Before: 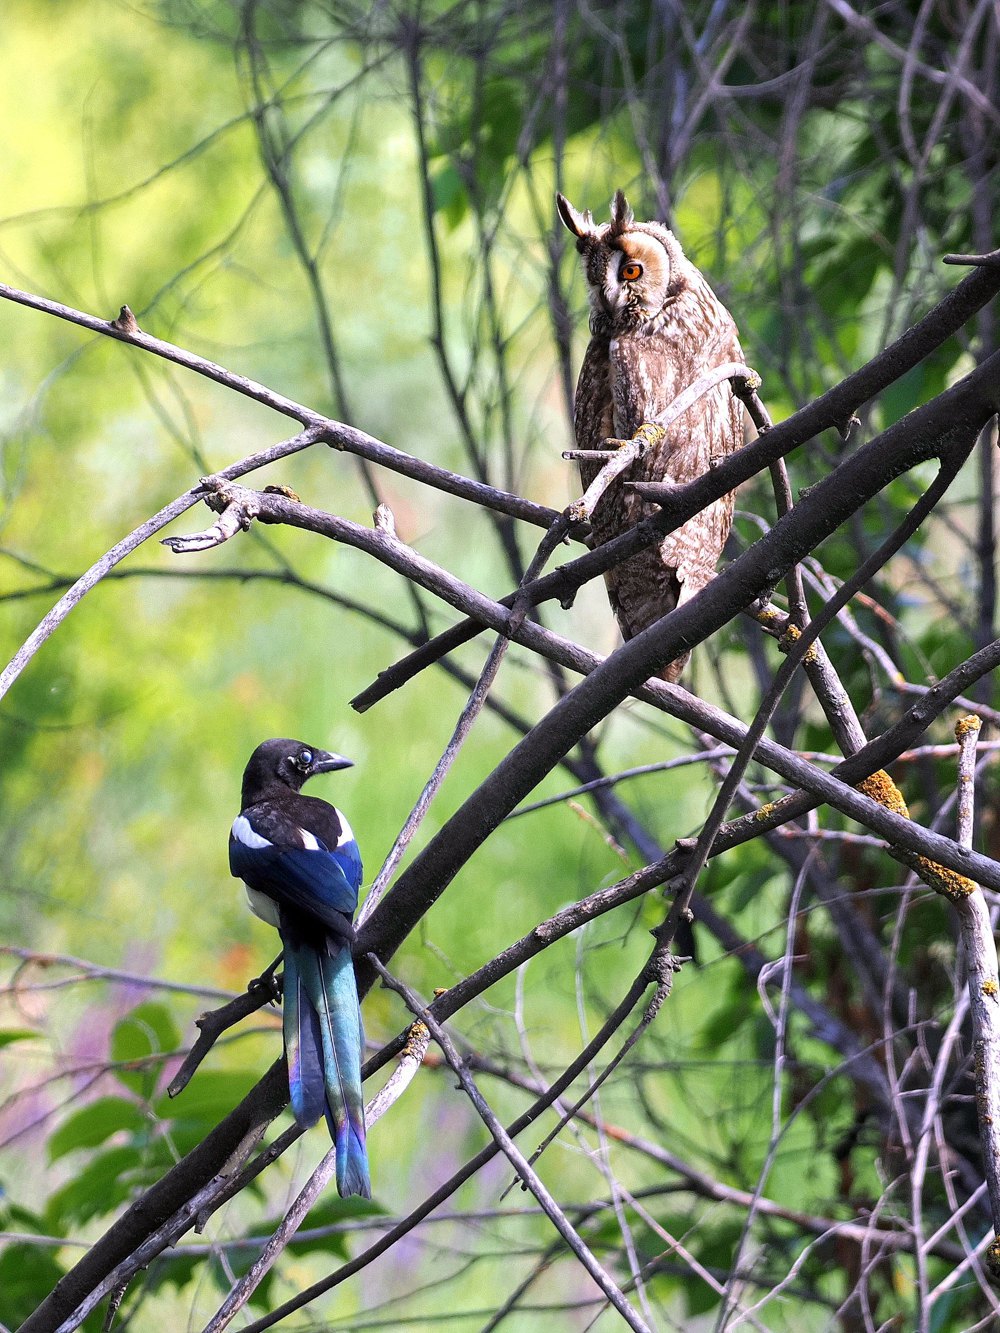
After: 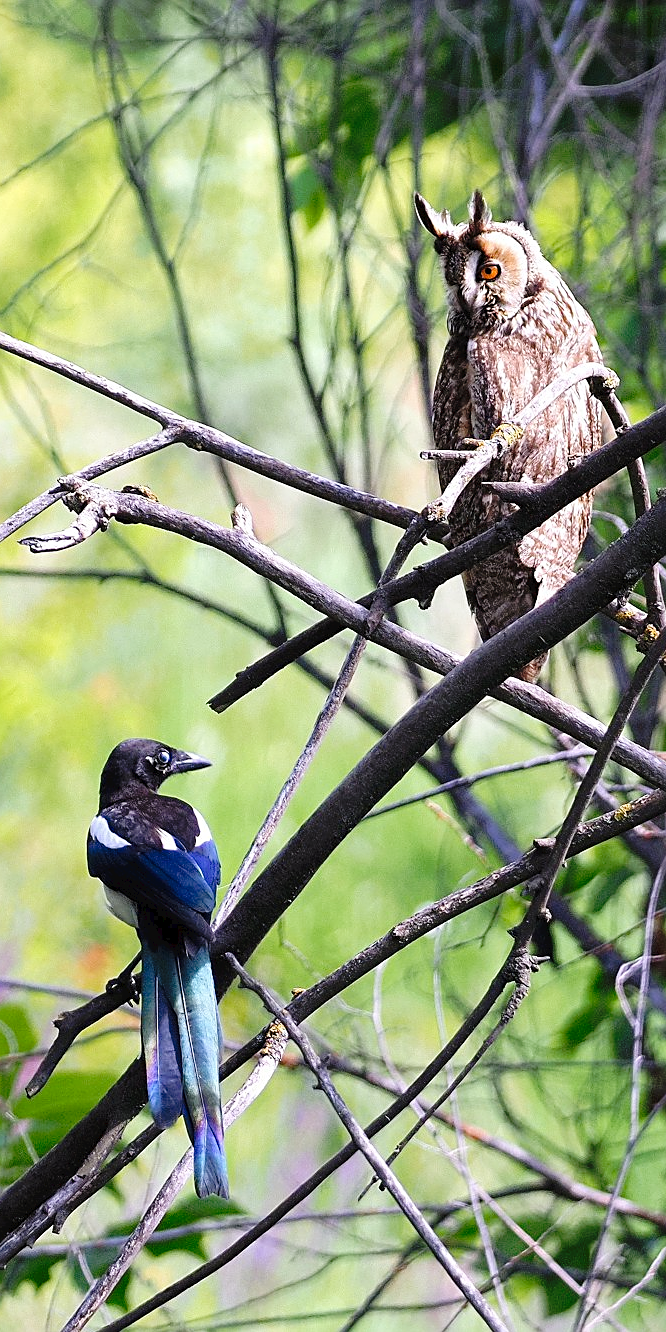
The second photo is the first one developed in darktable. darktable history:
sharpen: on, module defaults
tone curve: curves: ch0 [(0, 0) (0.003, 0.031) (0.011, 0.031) (0.025, 0.03) (0.044, 0.035) (0.069, 0.054) (0.1, 0.081) (0.136, 0.11) (0.177, 0.147) (0.224, 0.209) (0.277, 0.283) (0.335, 0.369) (0.399, 0.44) (0.468, 0.517) (0.543, 0.601) (0.623, 0.684) (0.709, 0.766) (0.801, 0.846) (0.898, 0.927) (1, 1)], preserve colors none
crop and rotate: left 14.292%, right 19.041%
